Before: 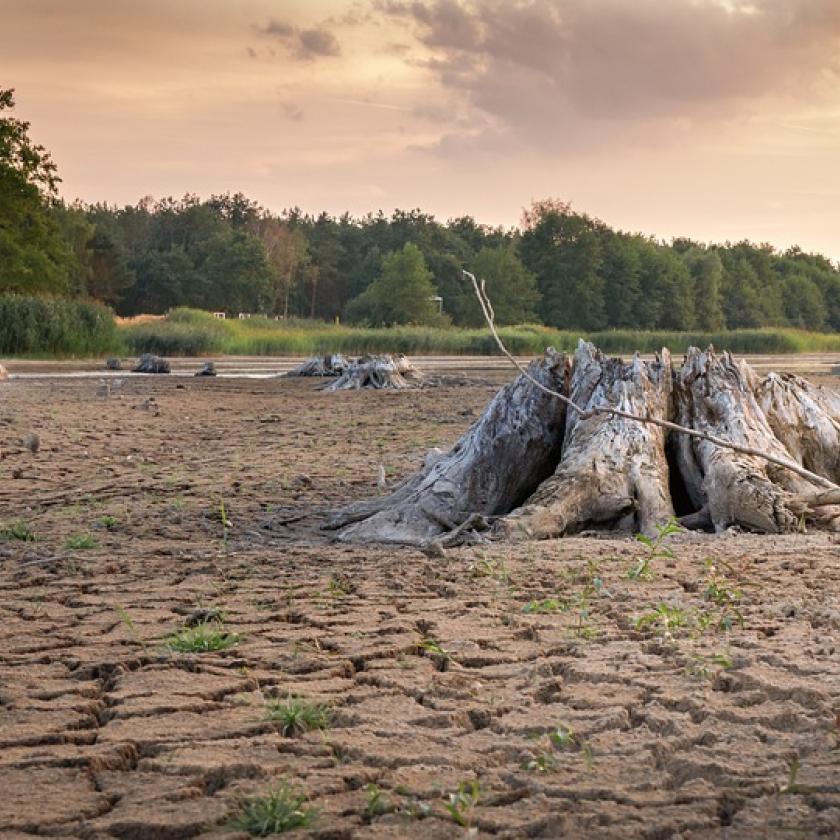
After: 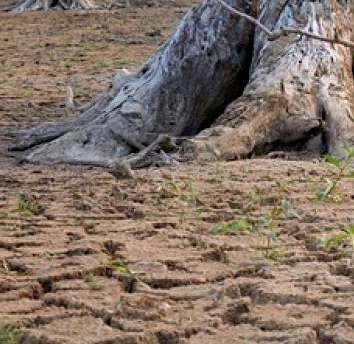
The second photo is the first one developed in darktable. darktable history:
crop: left 37.221%, top 45.169%, right 20.63%, bottom 13.777%
haze removal: compatibility mode true, adaptive false
